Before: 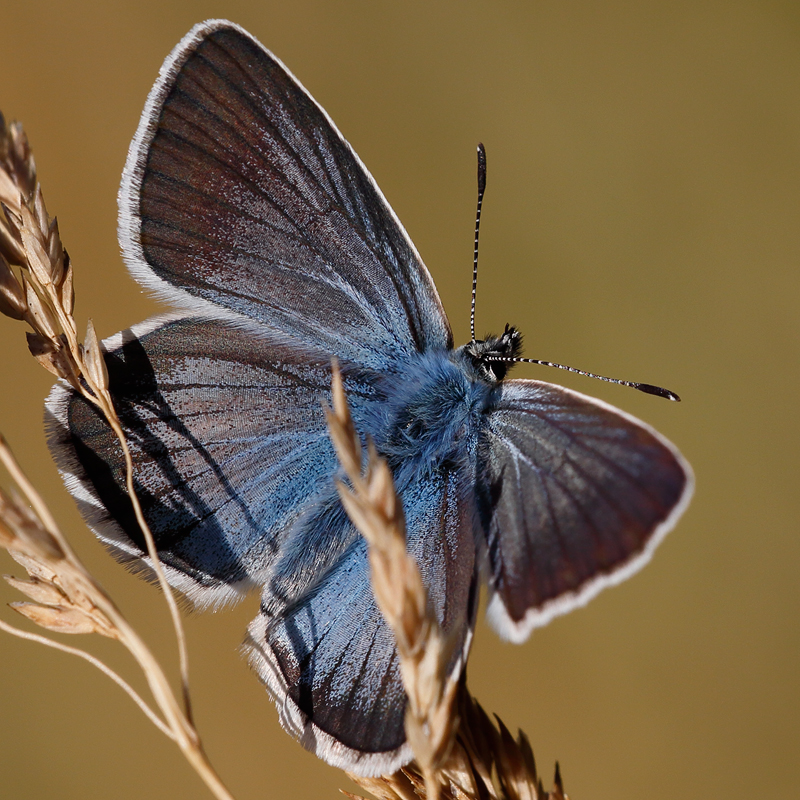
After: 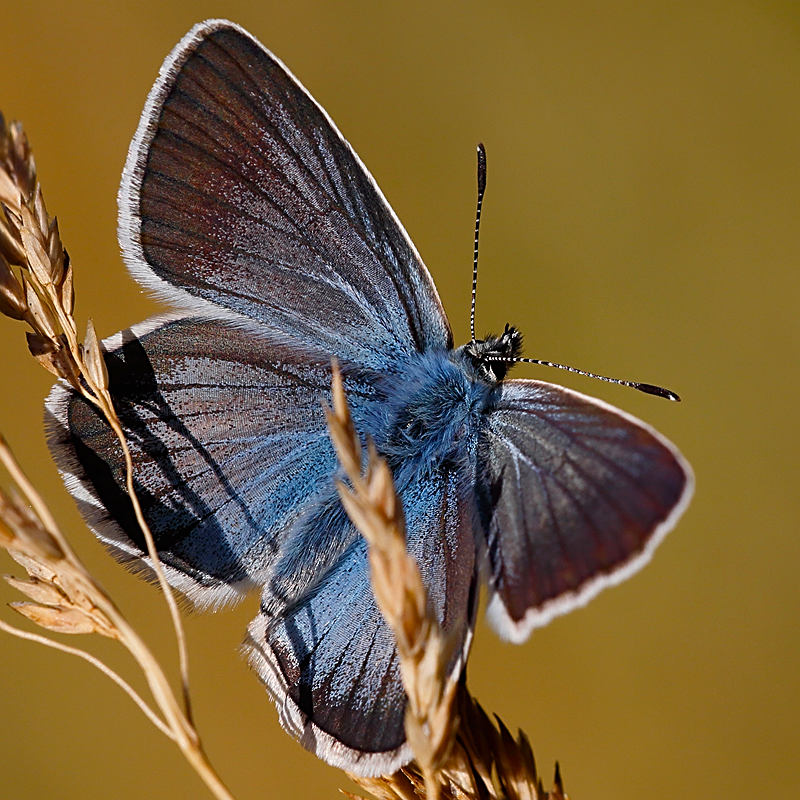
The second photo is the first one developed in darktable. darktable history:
color balance rgb: perceptual saturation grading › global saturation 19.45%
sharpen: on, module defaults
color zones: curves: ch1 [(0, 0.525) (0.143, 0.556) (0.286, 0.52) (0.429, 0.5) (0.571, 0.5) (0.714, 0.5) (0.857, 0.503) (1, 0.525)]
